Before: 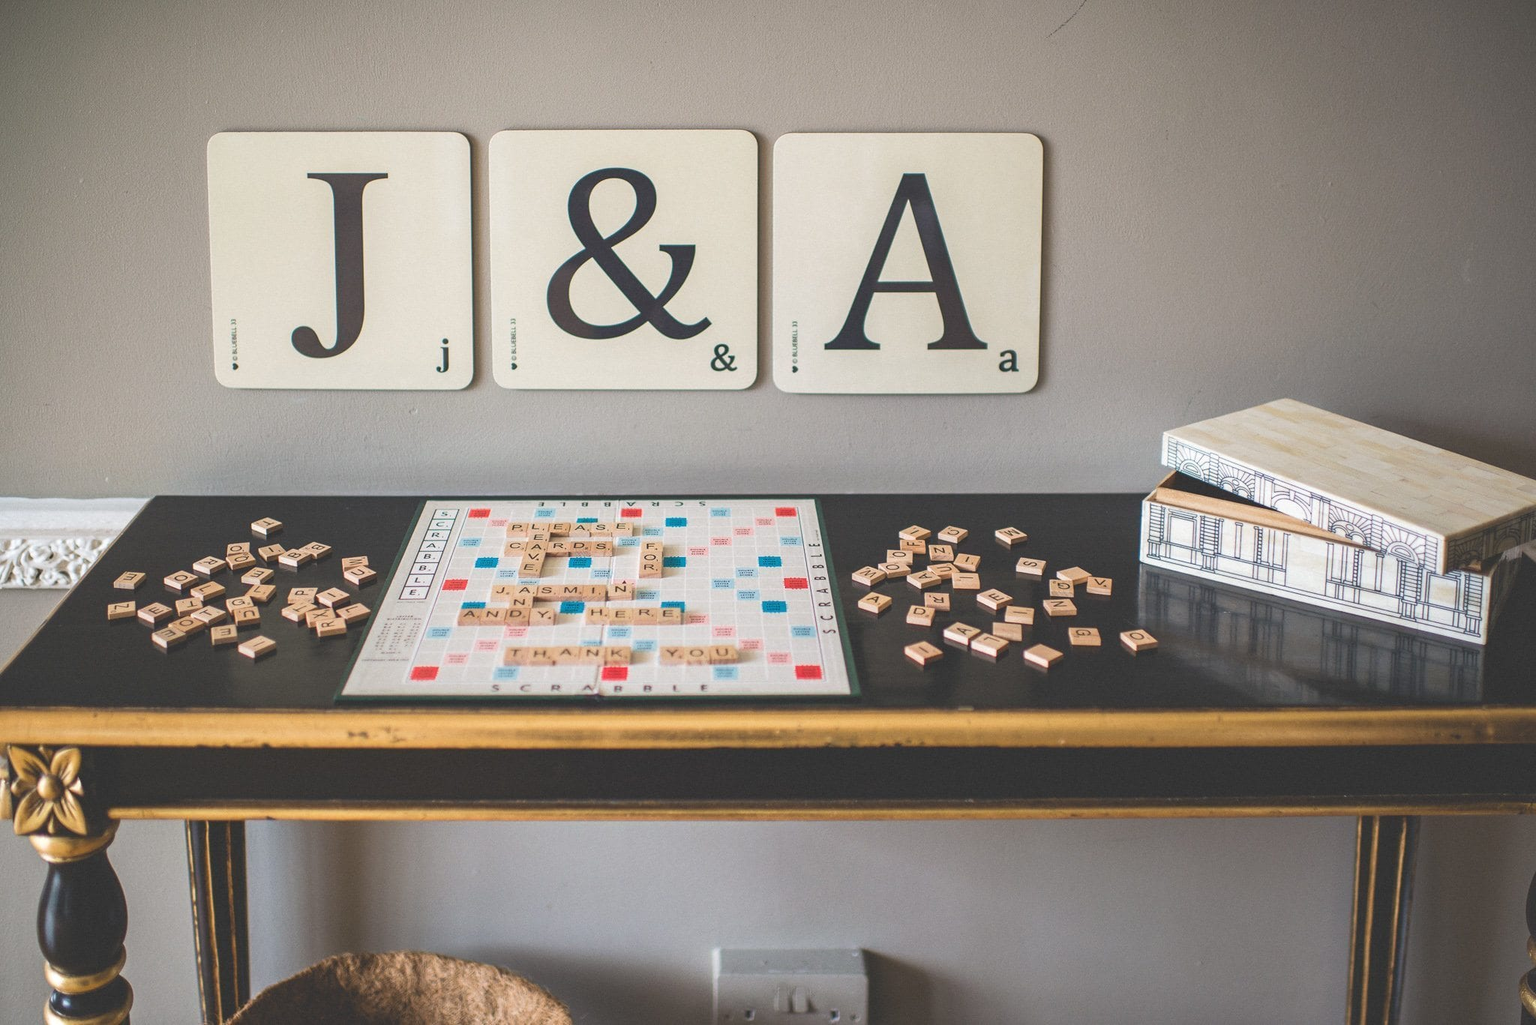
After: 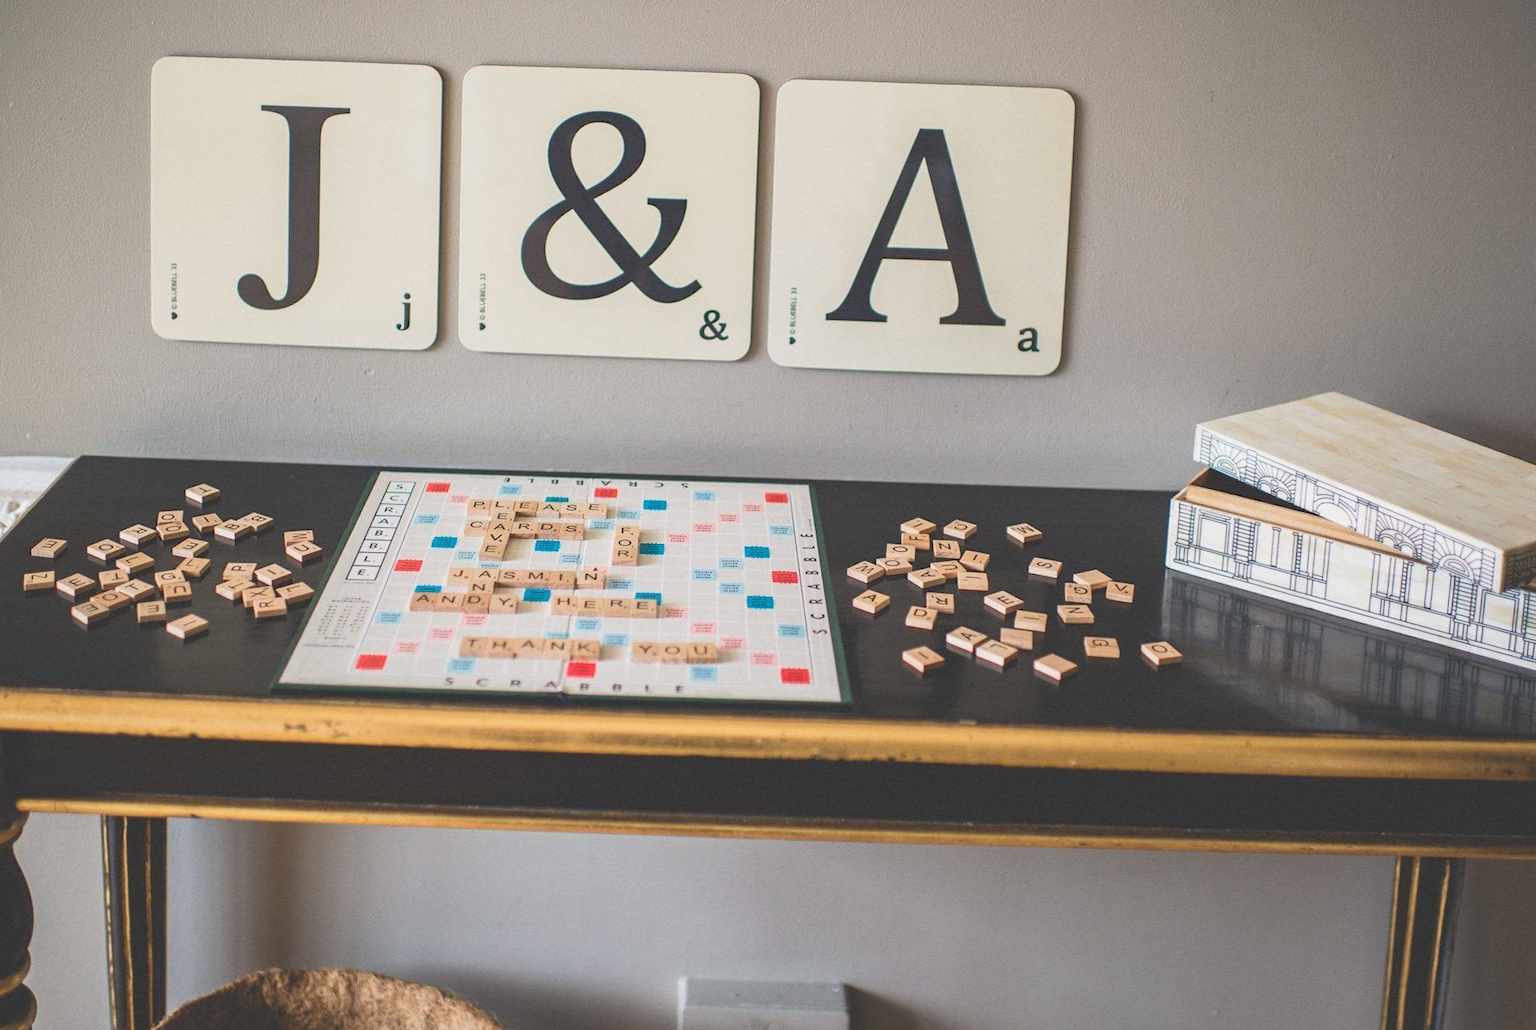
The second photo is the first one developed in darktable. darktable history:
crop and rotate: angle -2.02°, left 3.108%, top 3.847%, right 1.654%, bottom 0.475%
tone curve: curves: ch0 [(0, 0) (0.822, 0.825) (0.994, 0.955)]; ch1 [(0, 0) (0.226, 0.261) (0.383, 0.397) (0.46, 0.46) (0.498, 0.501) (0.524, 0.543) (0.578, 0.575) (1, 1)]; ch2 [(0, 0) (0.438, 0.456) (0.5, 0.495) (0.547, 0.515) (0.597, 0.58) (0.629, 0.603) (1, 1)], color space Lab, linked channels, preserve colors none
